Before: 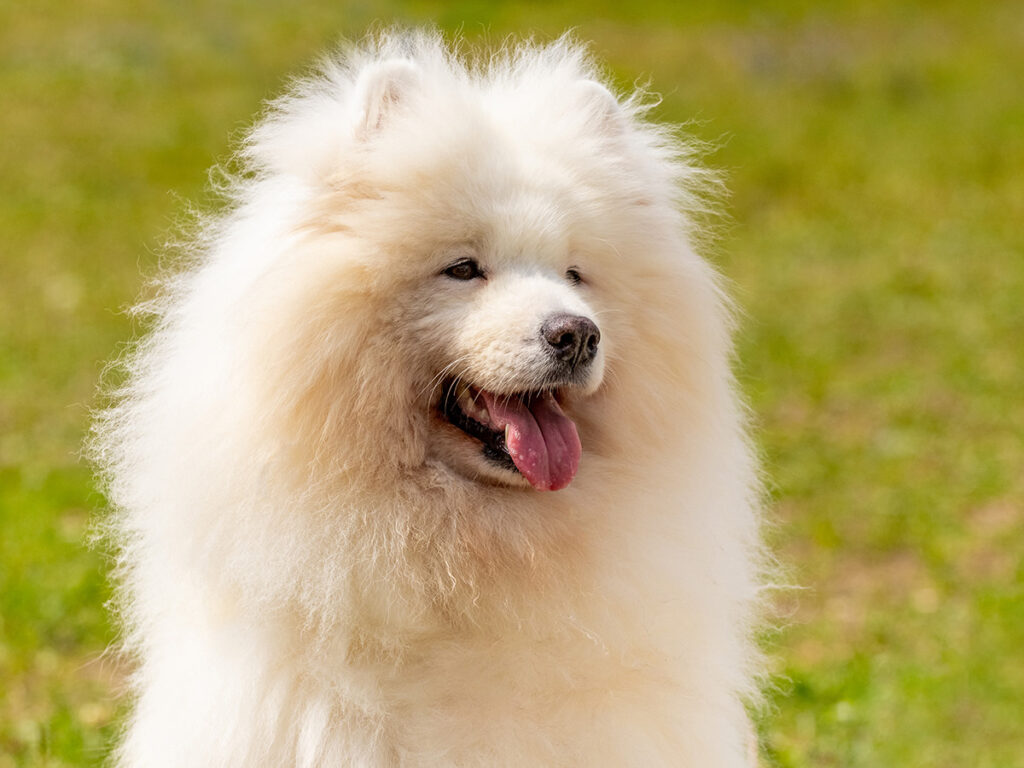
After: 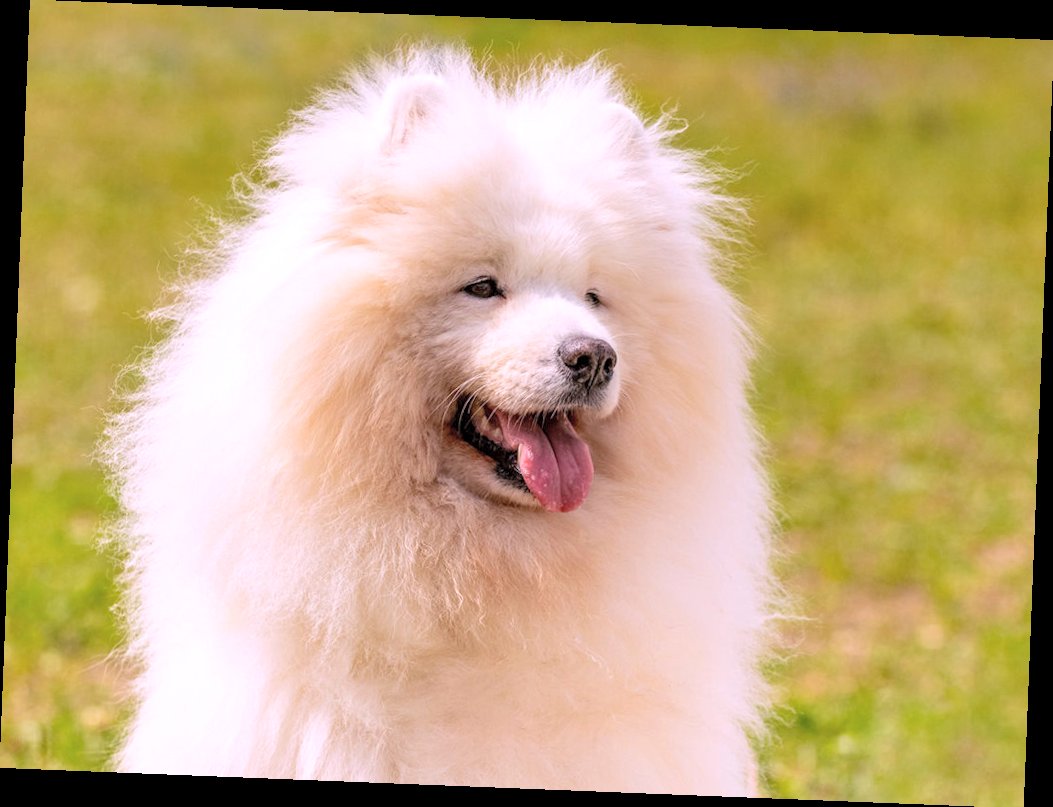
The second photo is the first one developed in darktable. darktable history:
contrast brightness saturation: brightness 0.15
rotate and perspective: rotation 2.27°, automatic cropping off
white balance: red 1.066, blue 1.119
local contrast: highlights 100%, shadows 100%, detail 120%, midtone range 0.2
